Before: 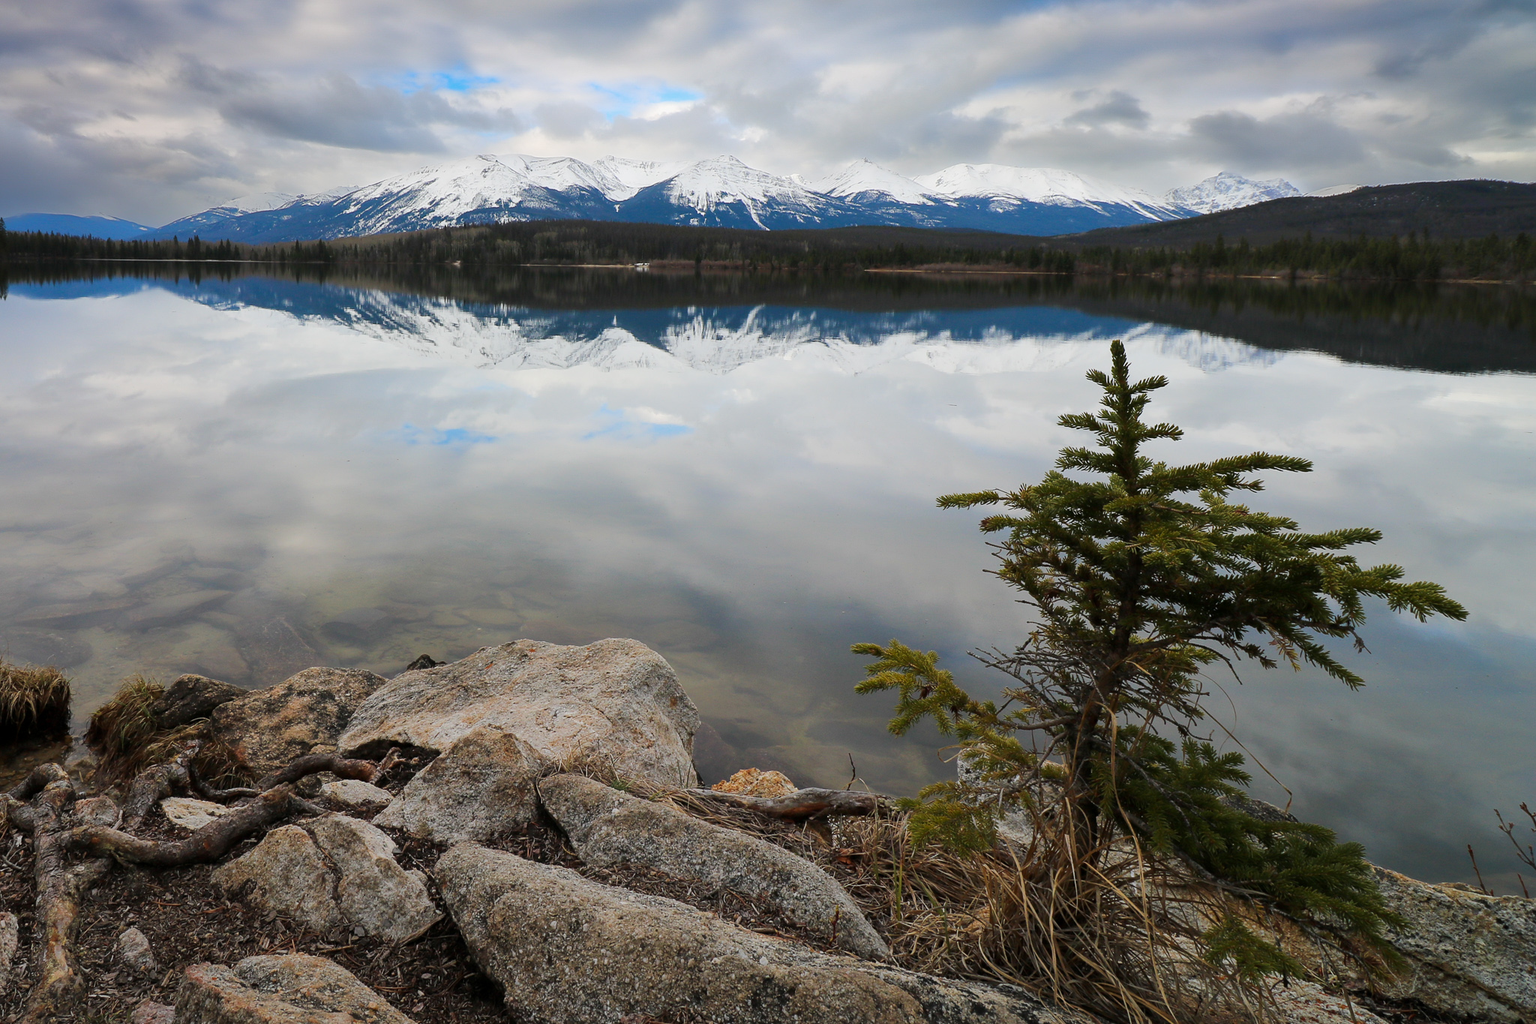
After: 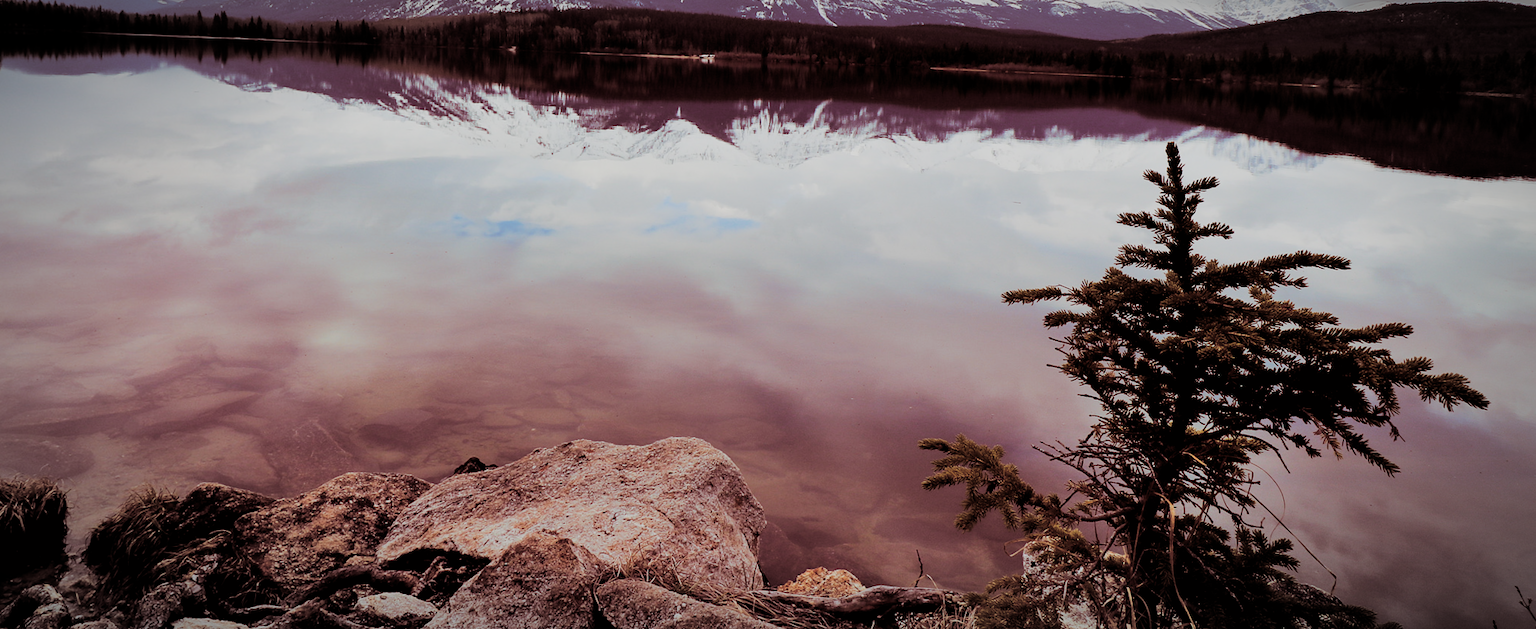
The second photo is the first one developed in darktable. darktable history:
crop: top 16.727%, bottom 16.727%
split-toning: highlights › hue 187.2°, highlights › saturation 0.83, balance -68.05, compress 56.43%
exposure: black level correction 0.011, compensate highlight preservation false
sigmoid: on, module defaults
shadows and highlights: soften with gaussian
rotate and perspective: rotation -0.013°, lens shift (vertical) -0.027, lens shift (horizontal) 0.178, crop left 0.016, crop right 0.989, crop top 0.082, crop bottom 0.918
vignetting: automatic ratio true
